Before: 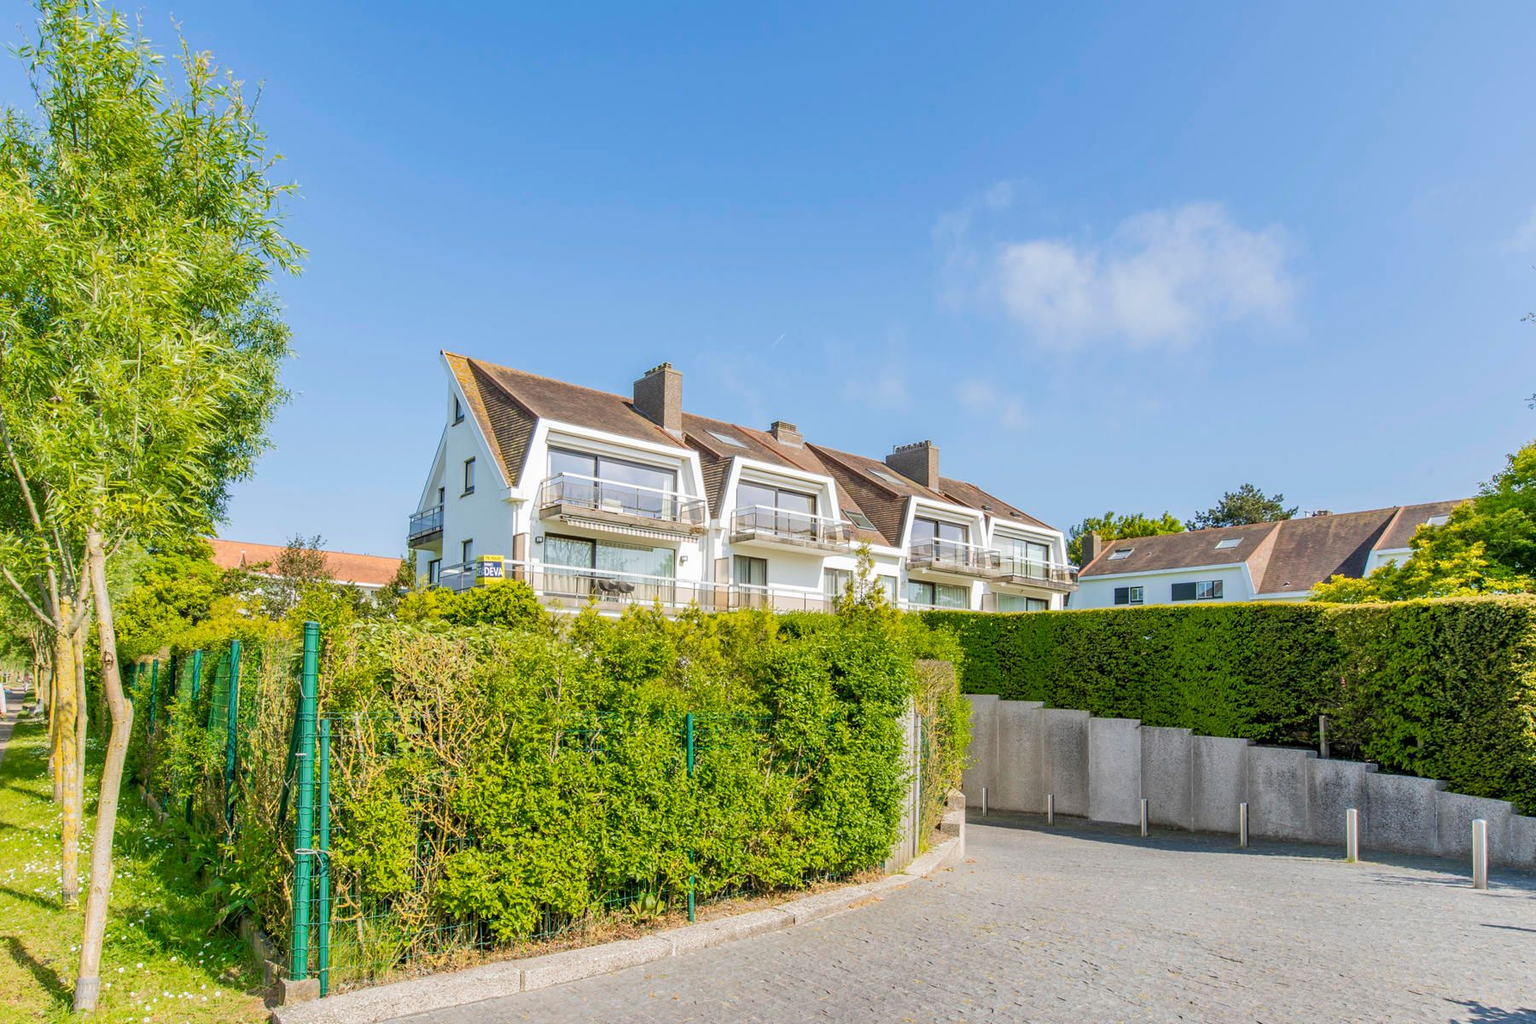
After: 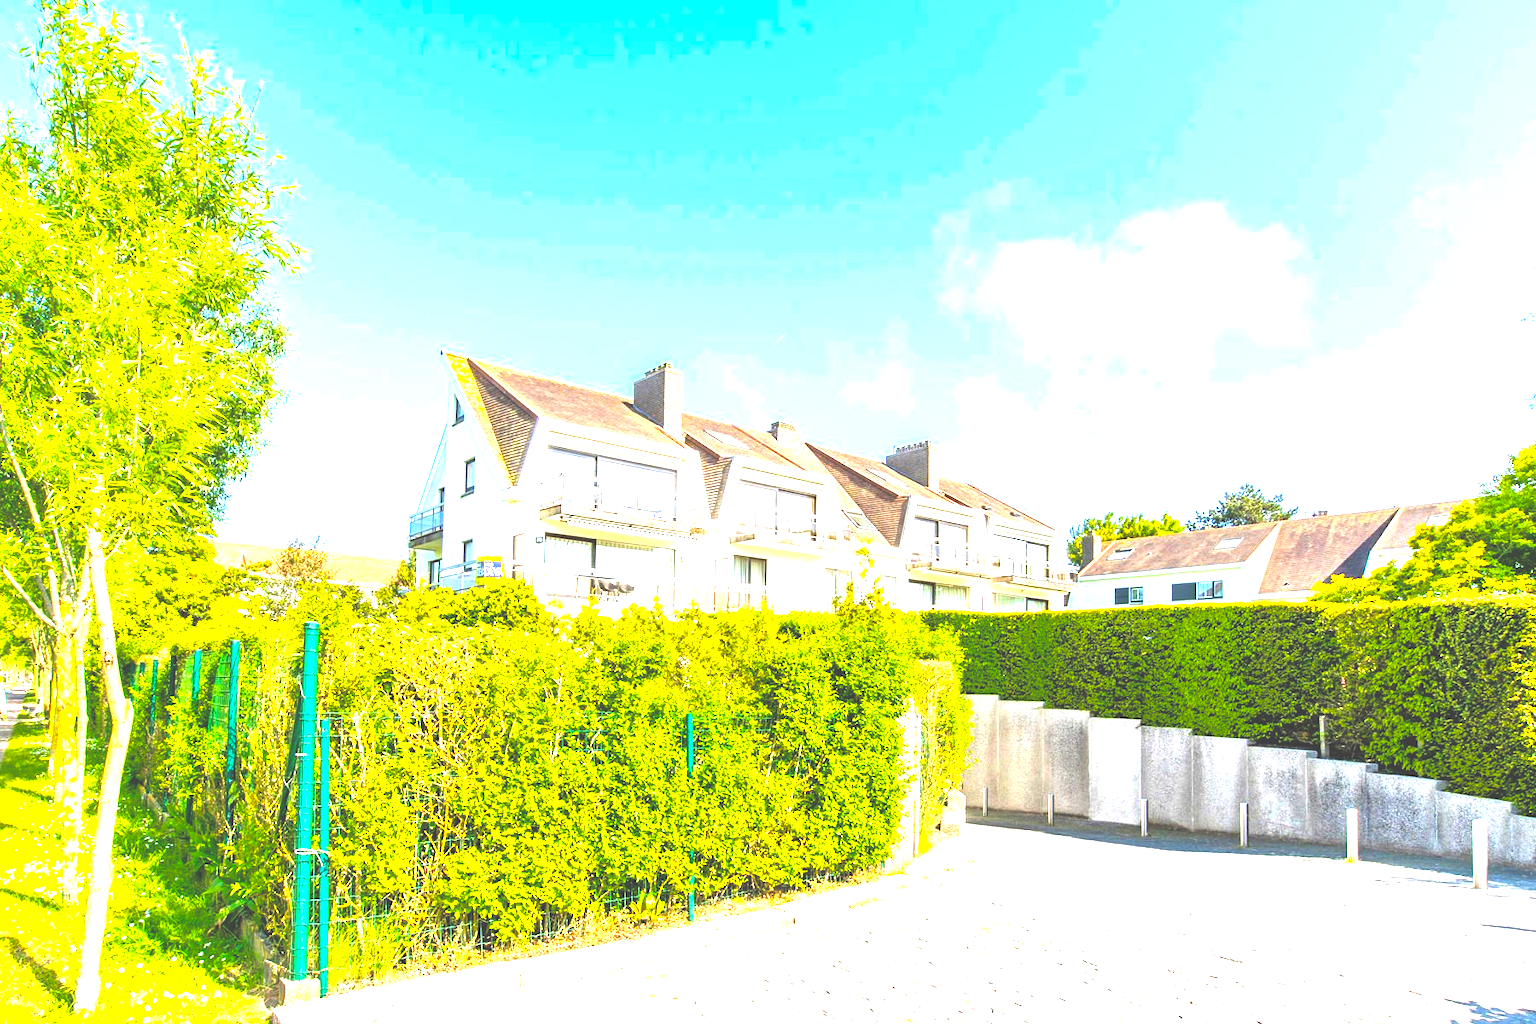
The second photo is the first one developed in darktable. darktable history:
exposure: black level correction -0.024, exposure 1.395 EV, compensate highlight preservation false
color balance rgb: highlights gain › luminance 9.527%, perceptual saturation grading › global saturation 30.19%, global vibrance 25.067%, contrast 19.645%
